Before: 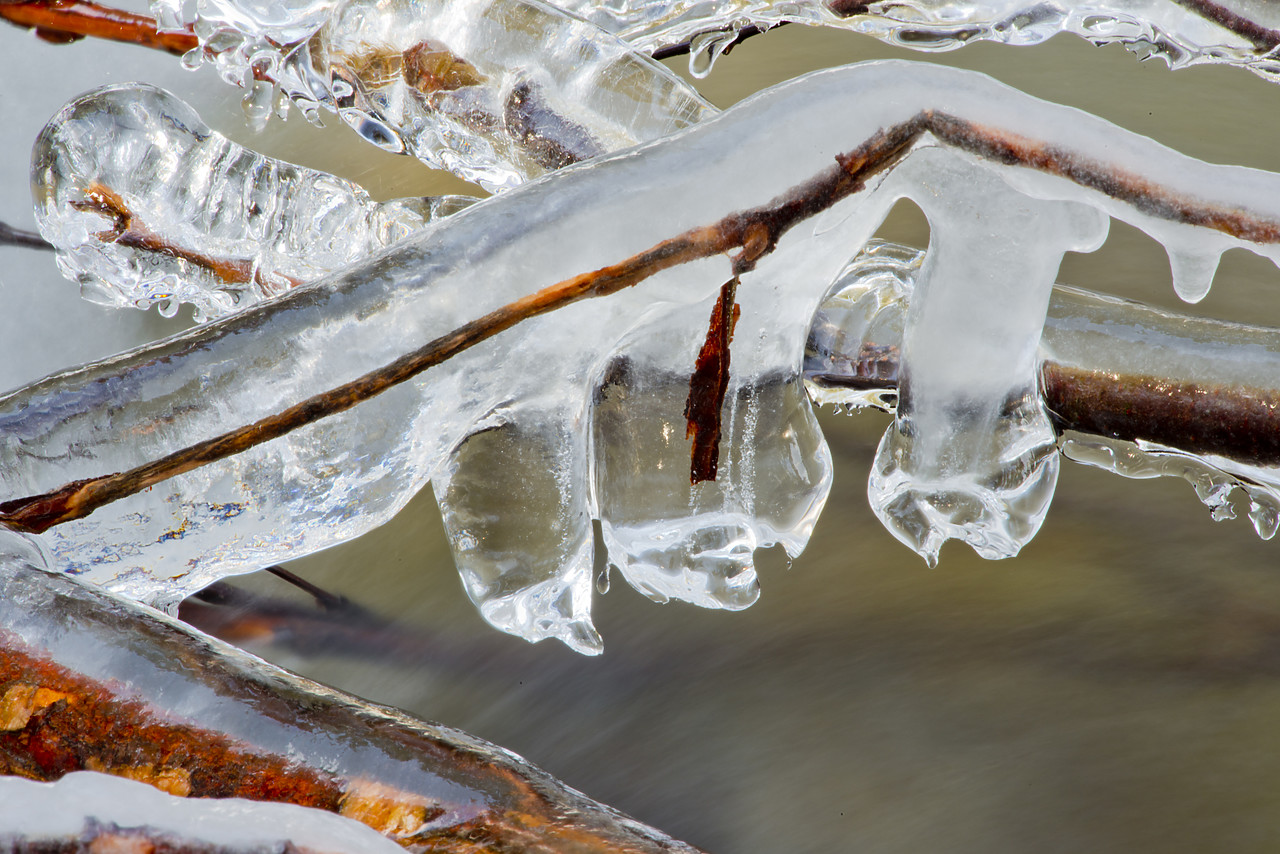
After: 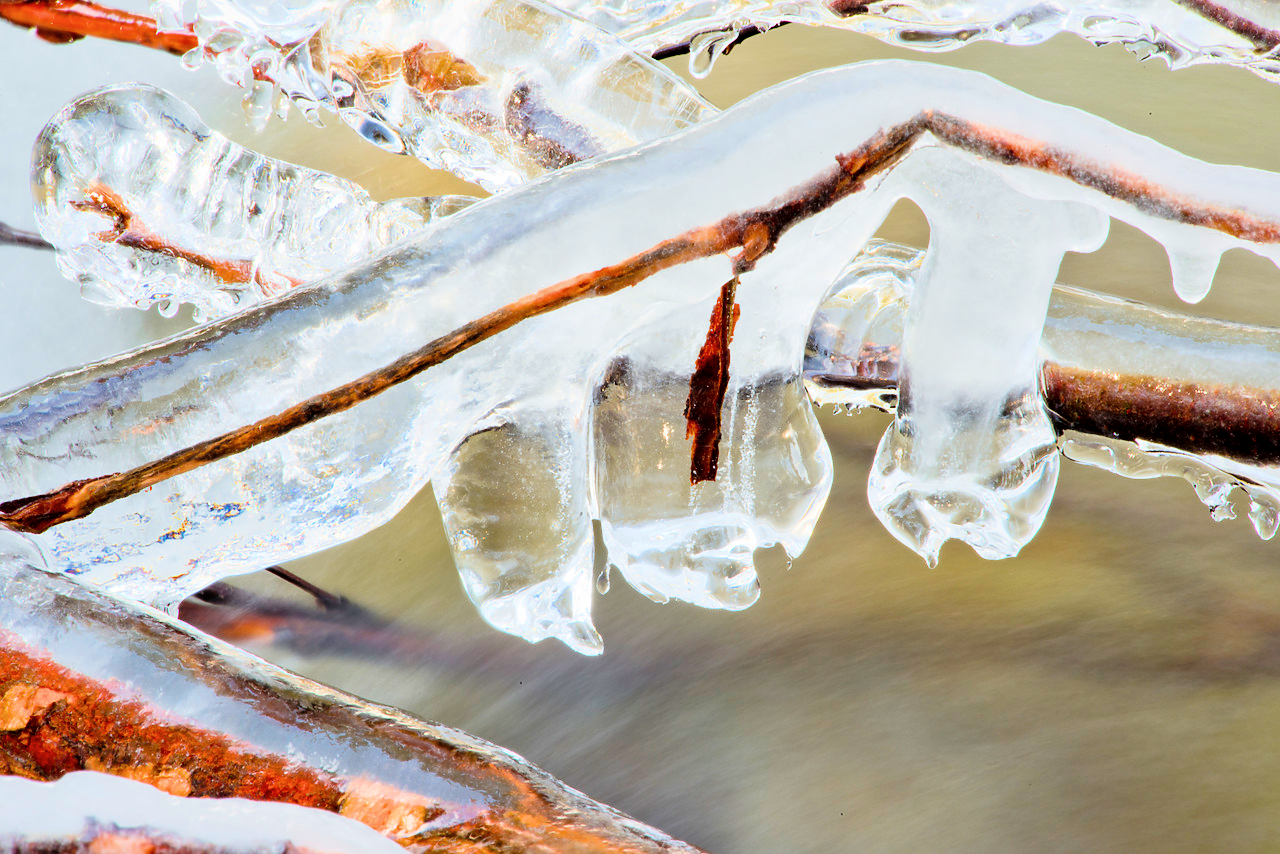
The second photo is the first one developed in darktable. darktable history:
filmic rgb: black relative exposure -7.65 EV, white relative exposure 4.56 EV, threshold 5.97 EV, hardness 3.61, color science v6 (2022), enable highlight reconstruction true
local contrast: mode bilateral grid, contrast 19, coarseness 49, detail 119%, midtone range 0.2
color balance rgb: perceptual saturation grading › global saturation 1.027%, perceptual saturation grading › highlights -1.618%, perceptual saturation grading › mid-tones 4.064%, perceptual saturation grading › shadows 7.991%, global vibrance 20%
contrast brightness saturation: saturation -0.058
exposure: black level correction 0, exposure 1.392 EV, compensate highlight preservation false
